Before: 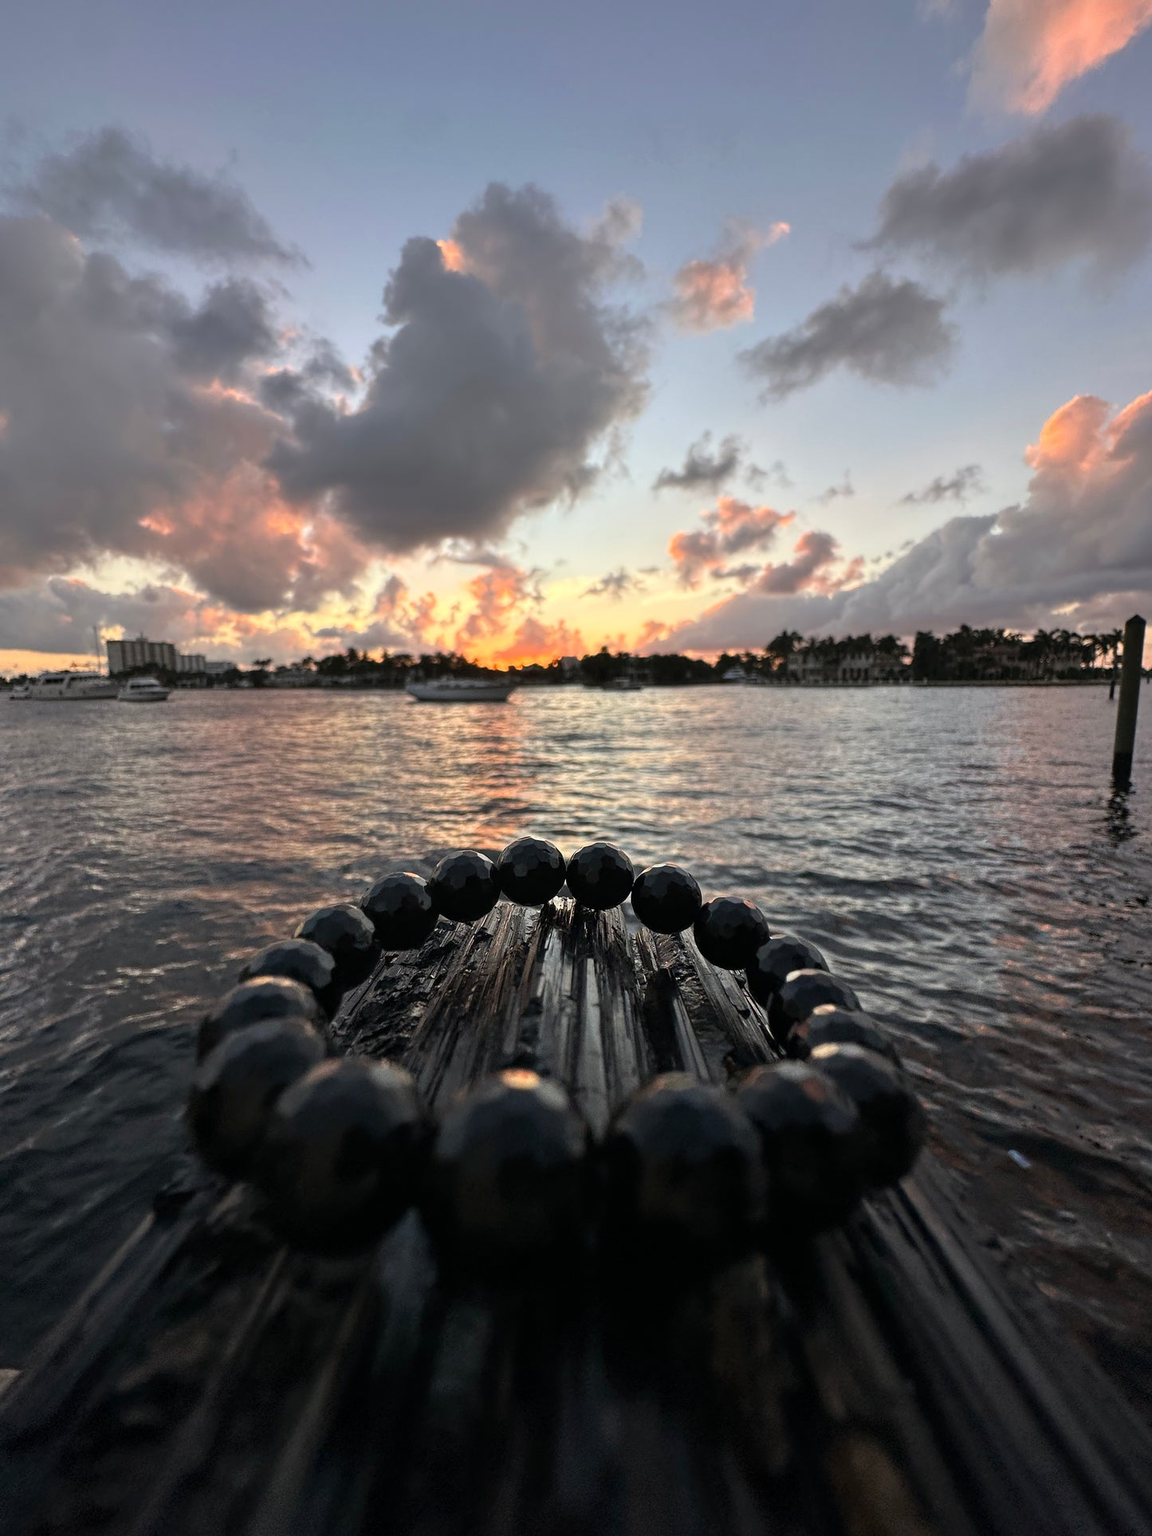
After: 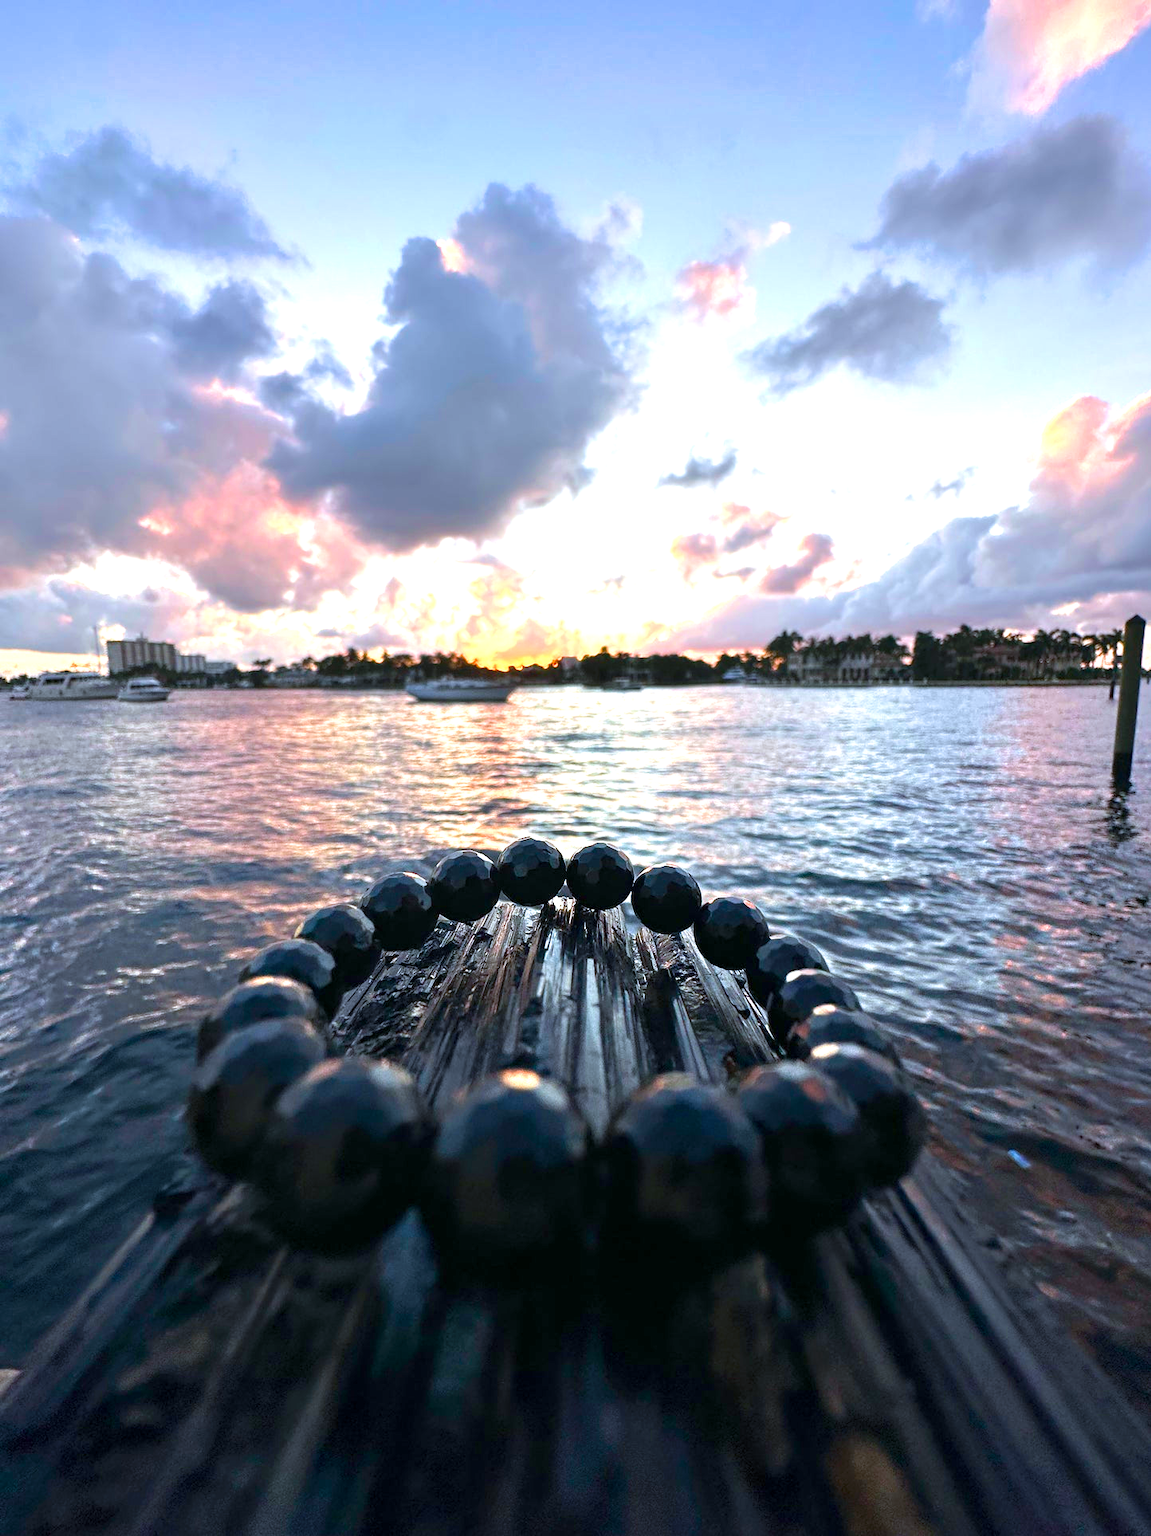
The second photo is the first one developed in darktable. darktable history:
color calibration: x 0.37, y 0.382, temperature 4313.32 K
exposure: exposure 1.16 EV, compensate exposure bias true, compensate highlight preservation false
velvia: strength 51%, mid-tones bias 0.51
